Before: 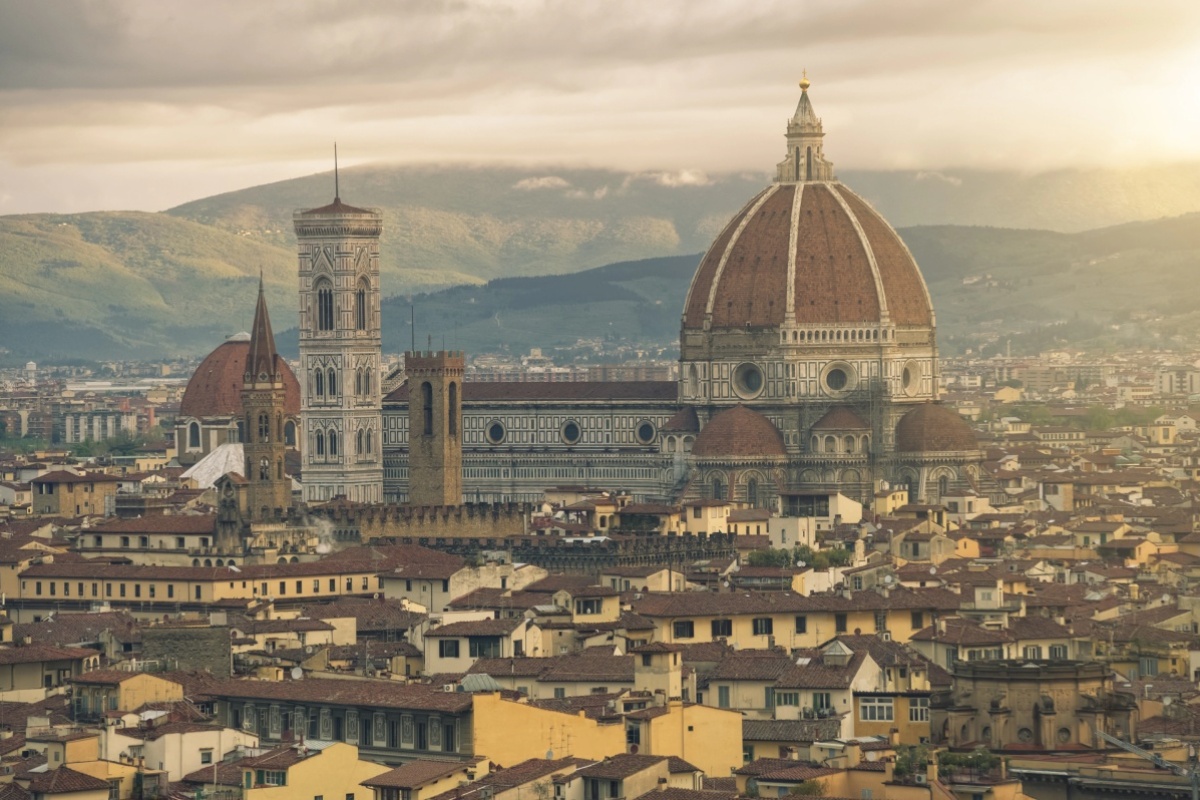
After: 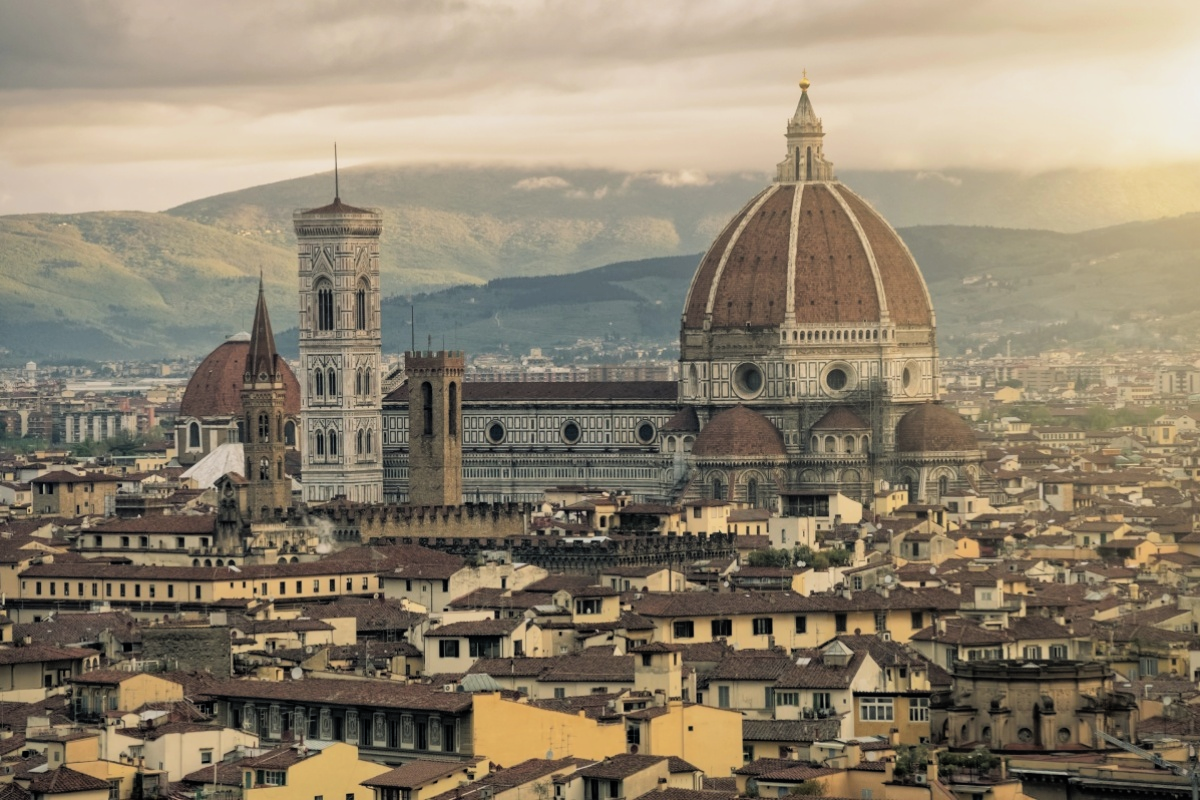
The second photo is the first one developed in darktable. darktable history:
filmic rgb: black relative exposure -4 EV, white relative exposure 3 EV, hardness 3.02, contrast 1.5
shadows and highlights: on, module defaults
